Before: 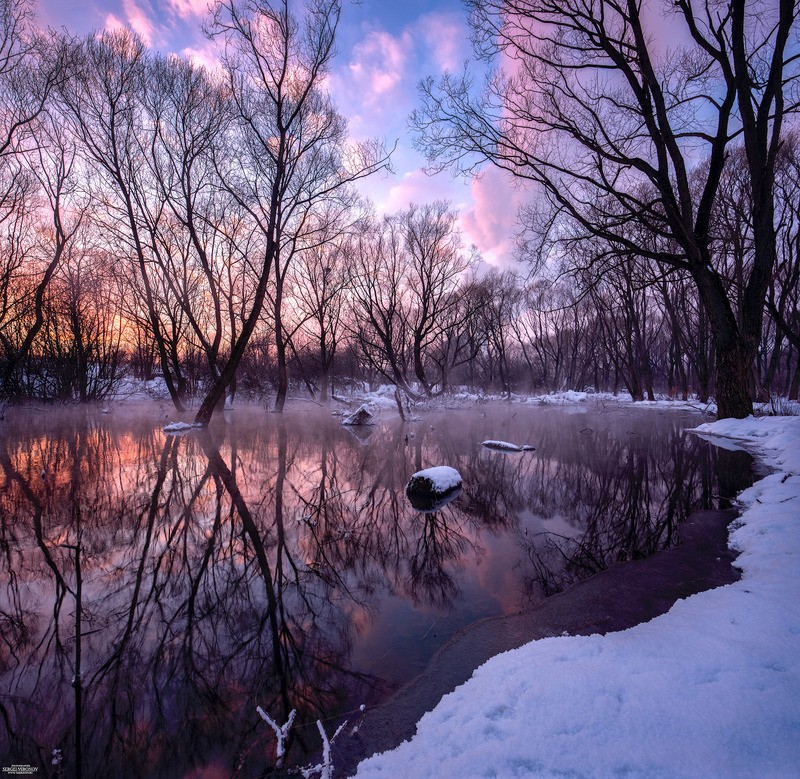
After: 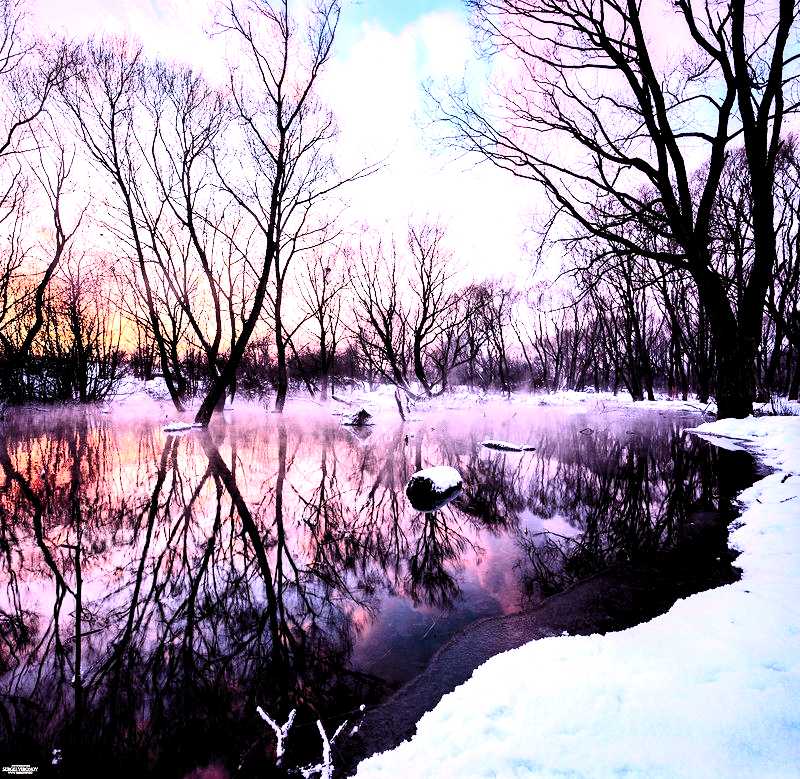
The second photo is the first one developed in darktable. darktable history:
color balance rgb: highlights gain › chroma 2.034%, highlights gain › hue 63.25°, perceptual saturation grading › global saturation 0.095%, perceptual saturation grading › highlights -34.503%, perceptual saturation grading › mid-tones 15.093%, perceptual saturation grading › shadows 47.923%, perceptual brilliance grading › global brilliance 25.453%
exposure: black level correction 0, exposure 1.001 EV, compensate exposure bias true, compensate highlight preservation false
levels: levels [0.116, 0.574, 1]
contrast brightness saturation: contrast 0.413, brightness 0.095, saturation 0.208
